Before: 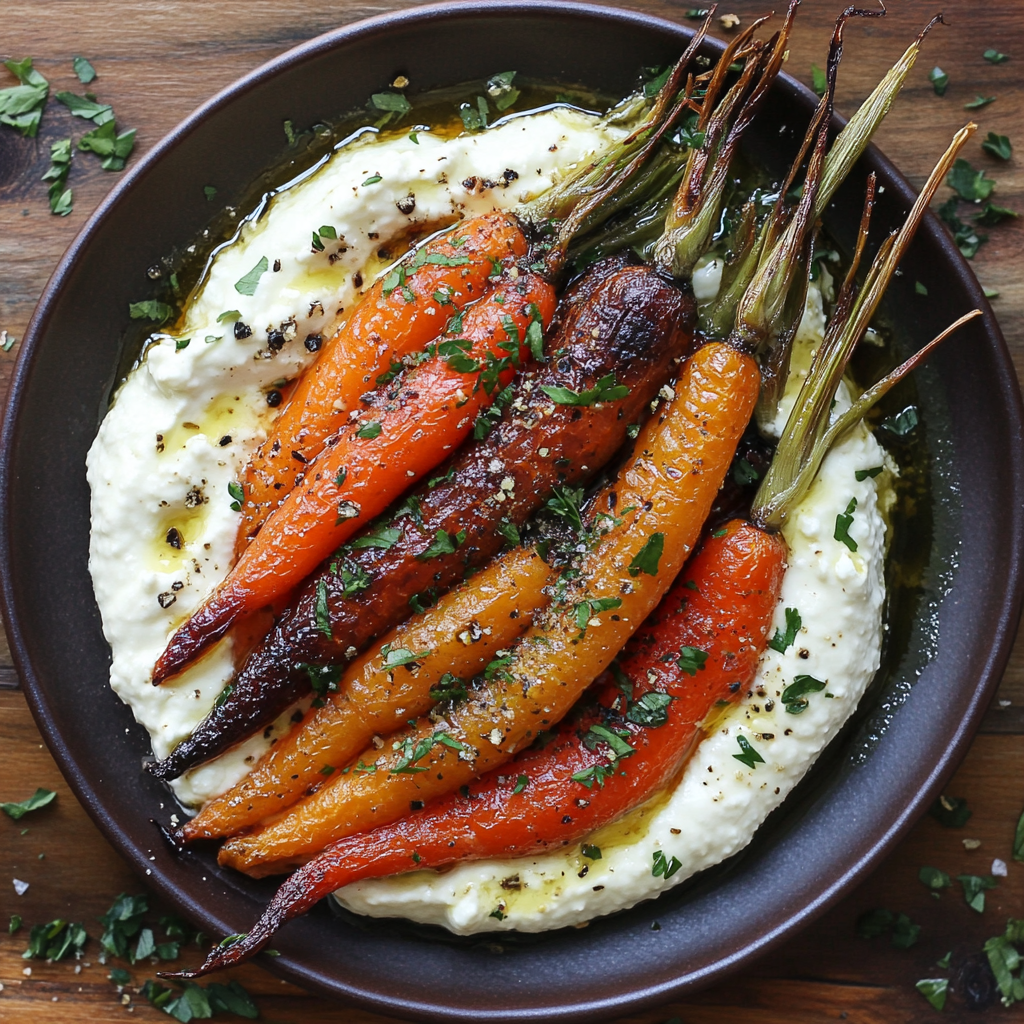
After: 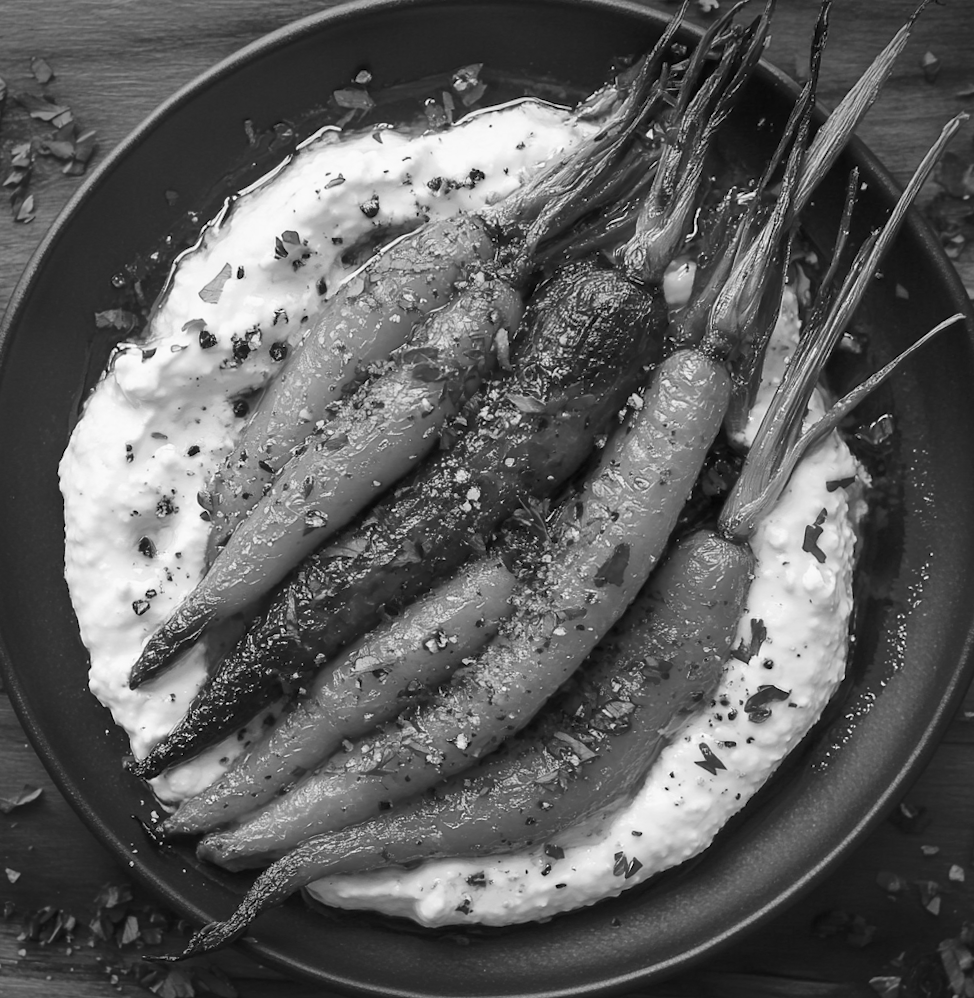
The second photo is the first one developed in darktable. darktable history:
vignetting: fall-off start 88.53%, fall-off radius 44.2%, saturation 0.376, width/height ratio 1.161
rotate and perspective: rotation 0.074°, lens shift (vertical) 0.096, lens shift (horizontal) -0.041, crop left 0.043, crop right 0.952, crop top 0.024, crop bottom 0.979
monochrome: a 32, b 64, size 2.3
rgb curve: curves: ch0 [(0, 0) (0.093, 0.159) (0.241, 0.265) (0.414, 0.42) (1, 1)], compensate middle gray true, preserve colors basic power
